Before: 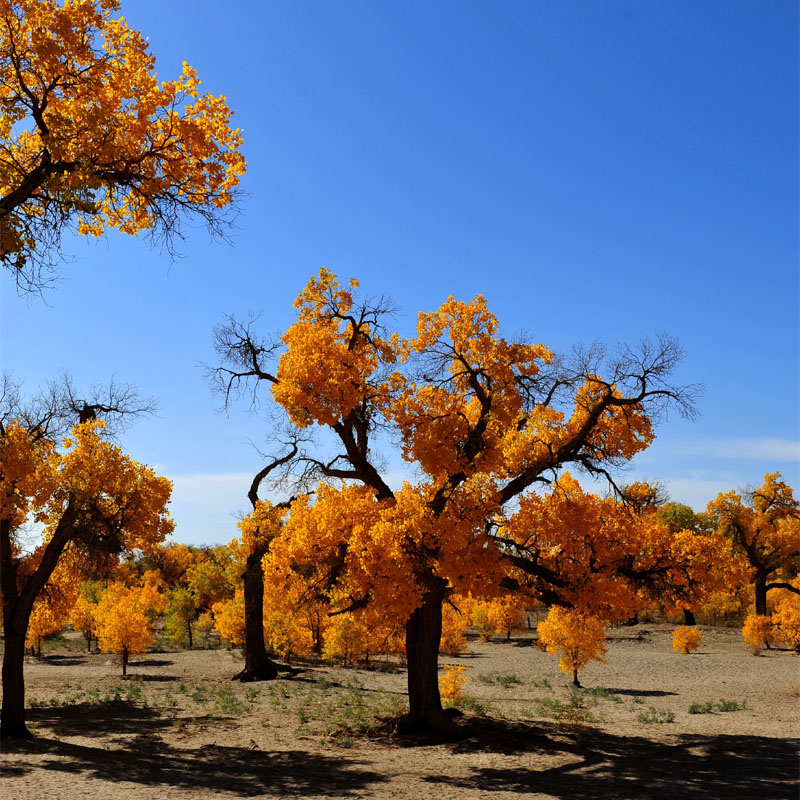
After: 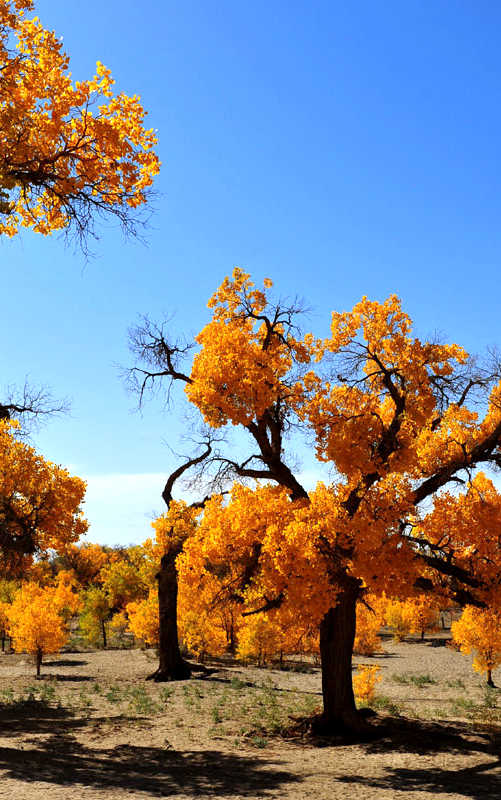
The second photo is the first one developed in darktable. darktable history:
exposure: black level correction 0.001, exposure 0.5 EV, compensate highlight preservation false
crop: left 10.788%, right 26.578%
tone equalizer: mask exposure compensation -0.489 EV
